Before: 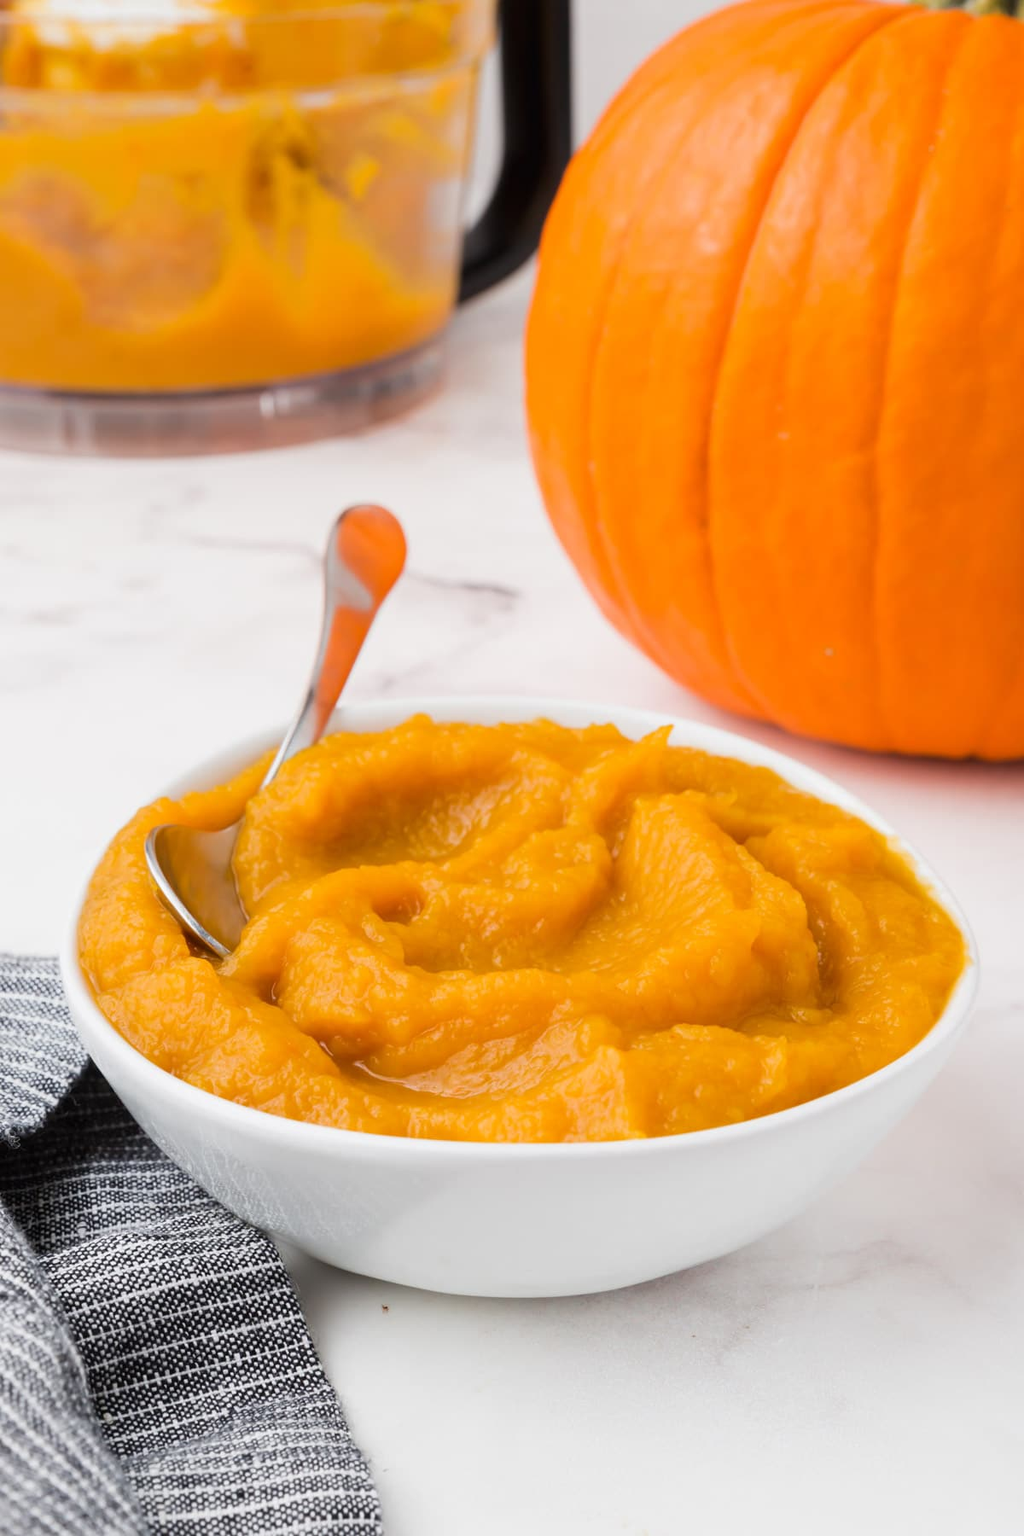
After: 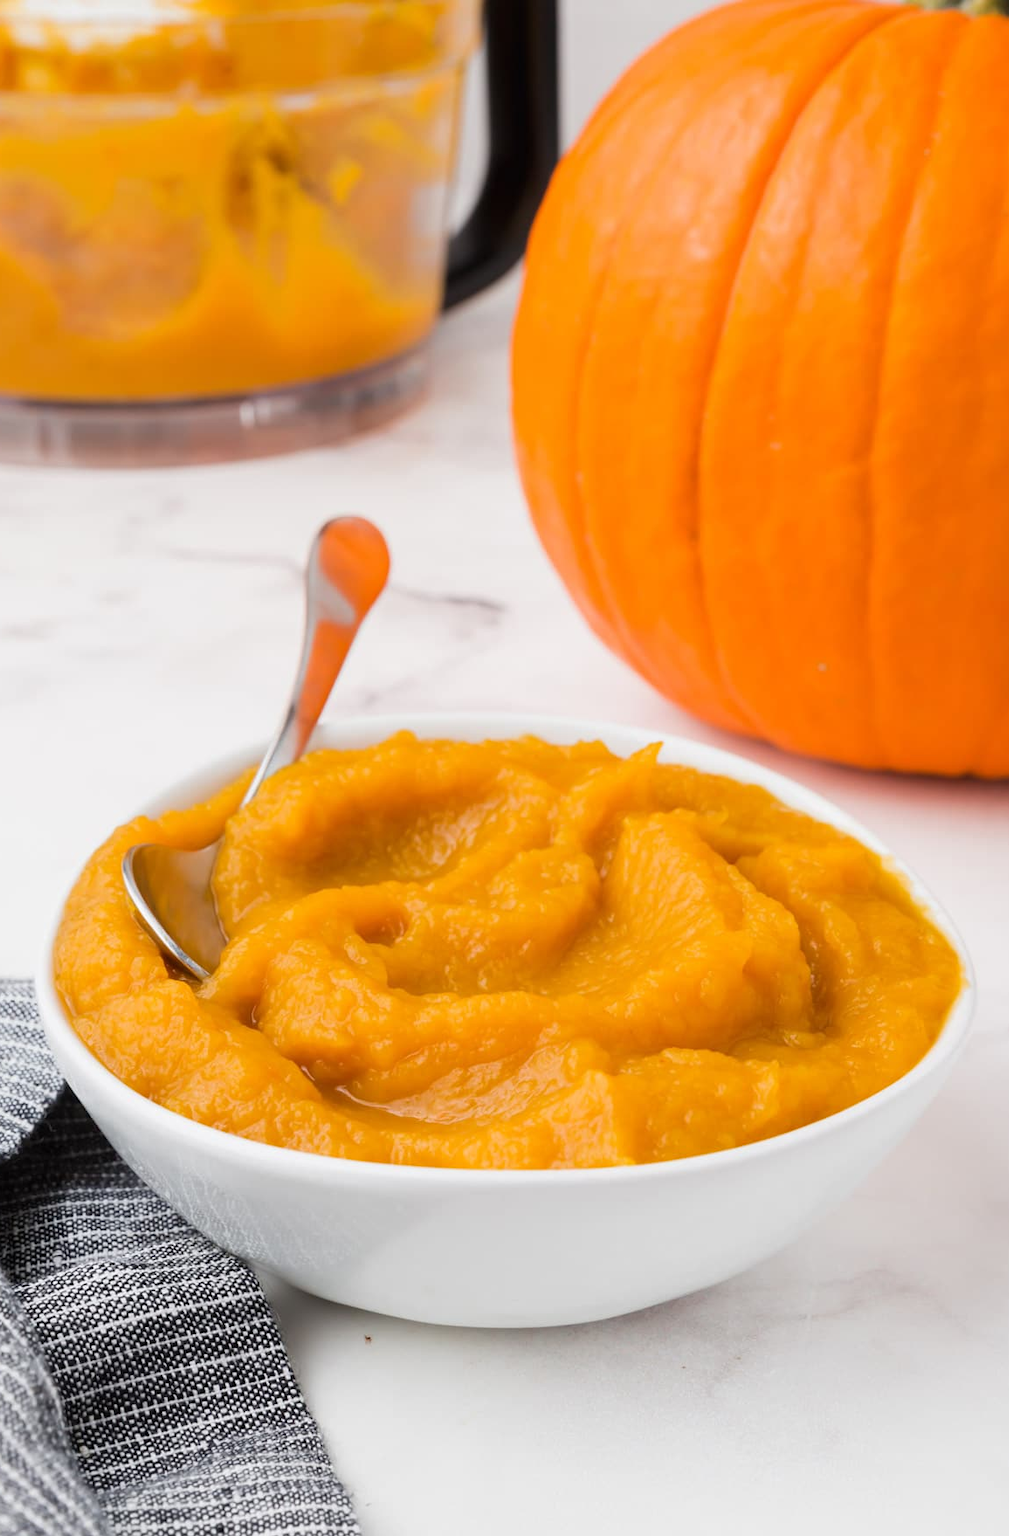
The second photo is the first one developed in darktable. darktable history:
white balance: emerald 1
crop and rotate: left 2.536%, right 1.107%, bottom 2.246%
